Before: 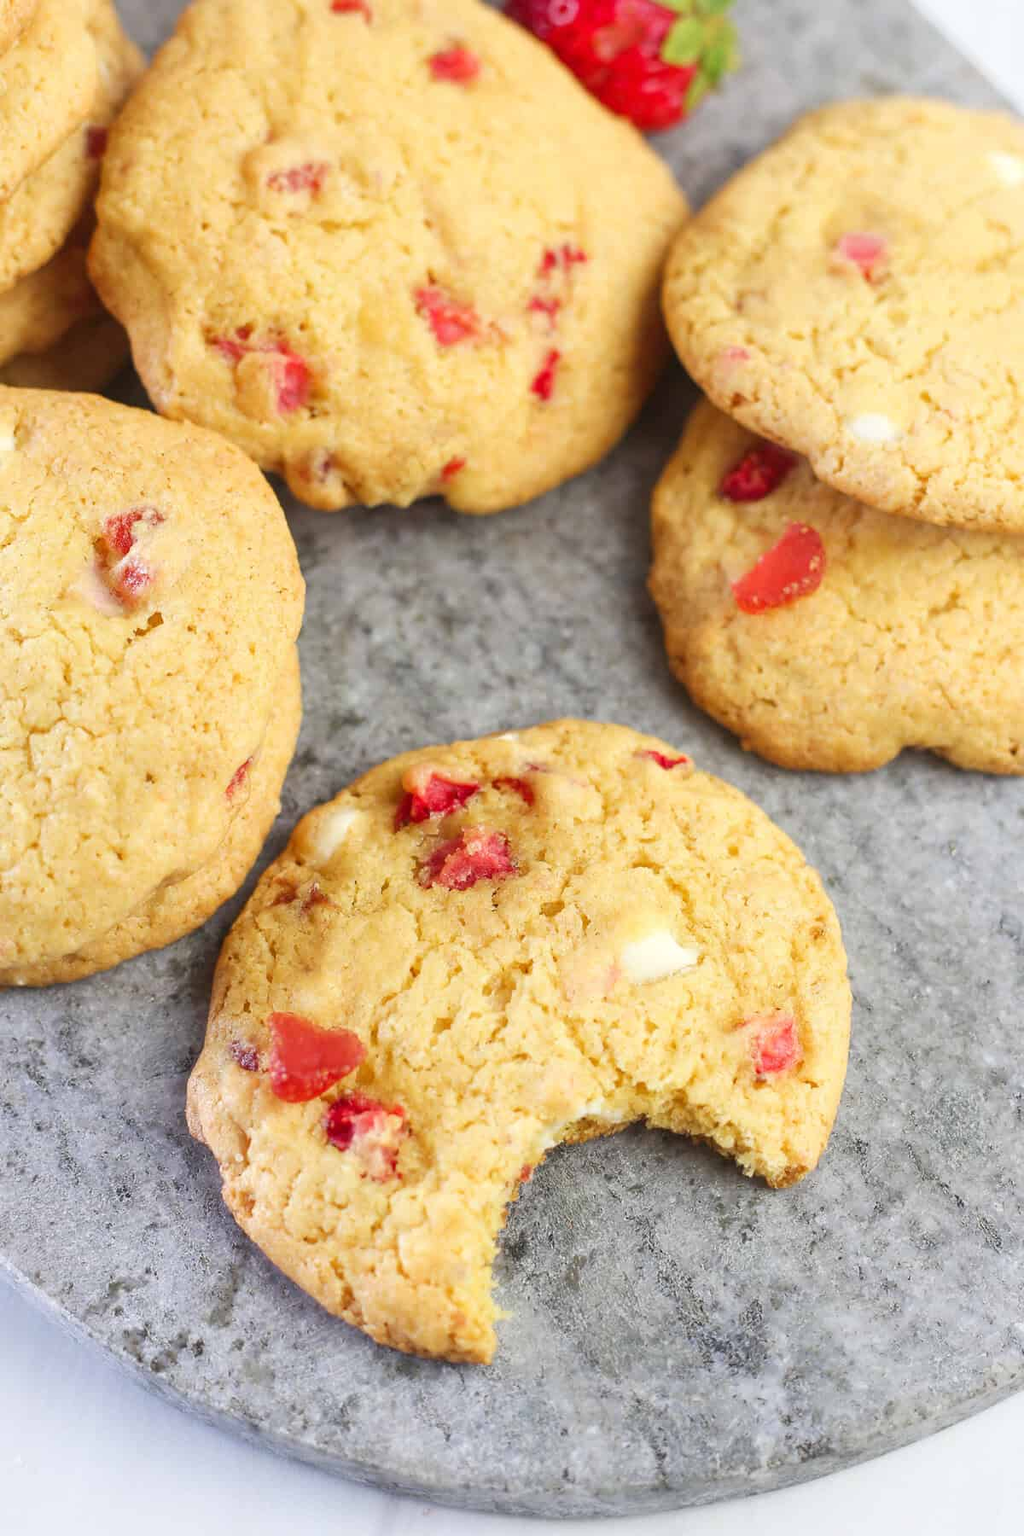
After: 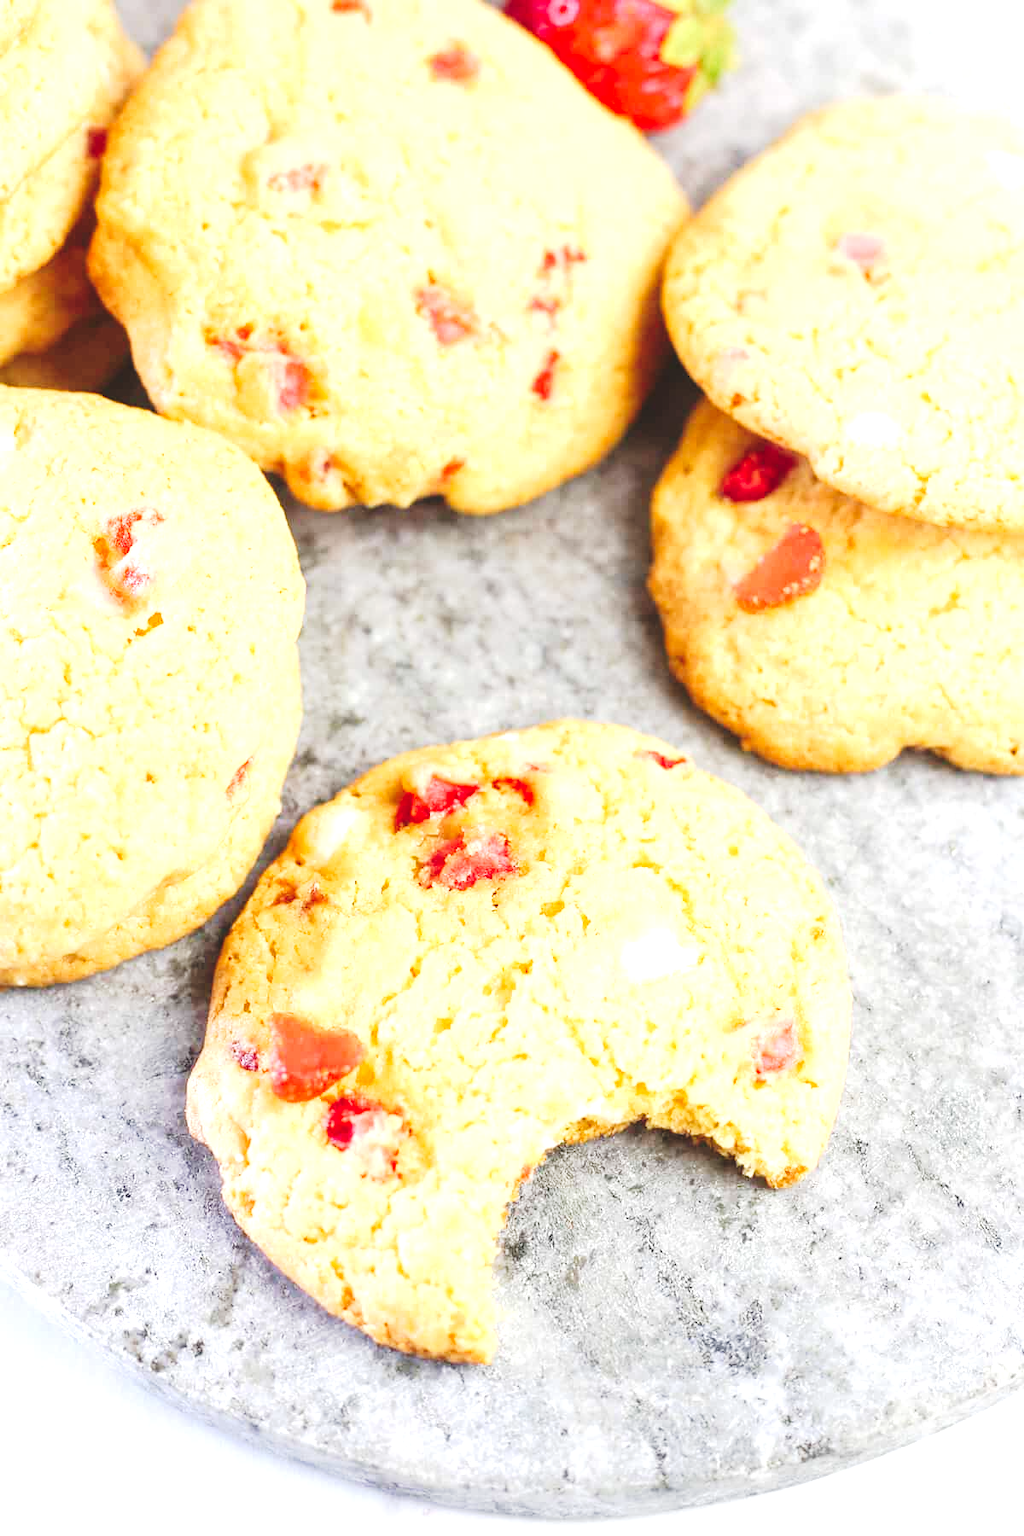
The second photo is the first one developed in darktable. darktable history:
exposure: black level correction 0, exposure 0.9 EV, compensate exposure bias true, compensate highlight preservation false
tone curve: curves: ch0 [(0, 0) (0.003, 0.077) (0.011, 0.079) (0.025, 0.085) (0.044, 0.095) (0.069, 0.109) (0.1, 0.124) (0.136, 0.142) (0.177, 0.169) (0.224, 0.207) (0.277, 0.267) (0.335, 0.347) (0.399, 0.442) (0.468, 0.54) (0.543, 0.635) (0.623, 0.726) (0.709, 0.813) (0.801, 0.882) (0.898, 0.934) (1, 1)], preserve colors none
